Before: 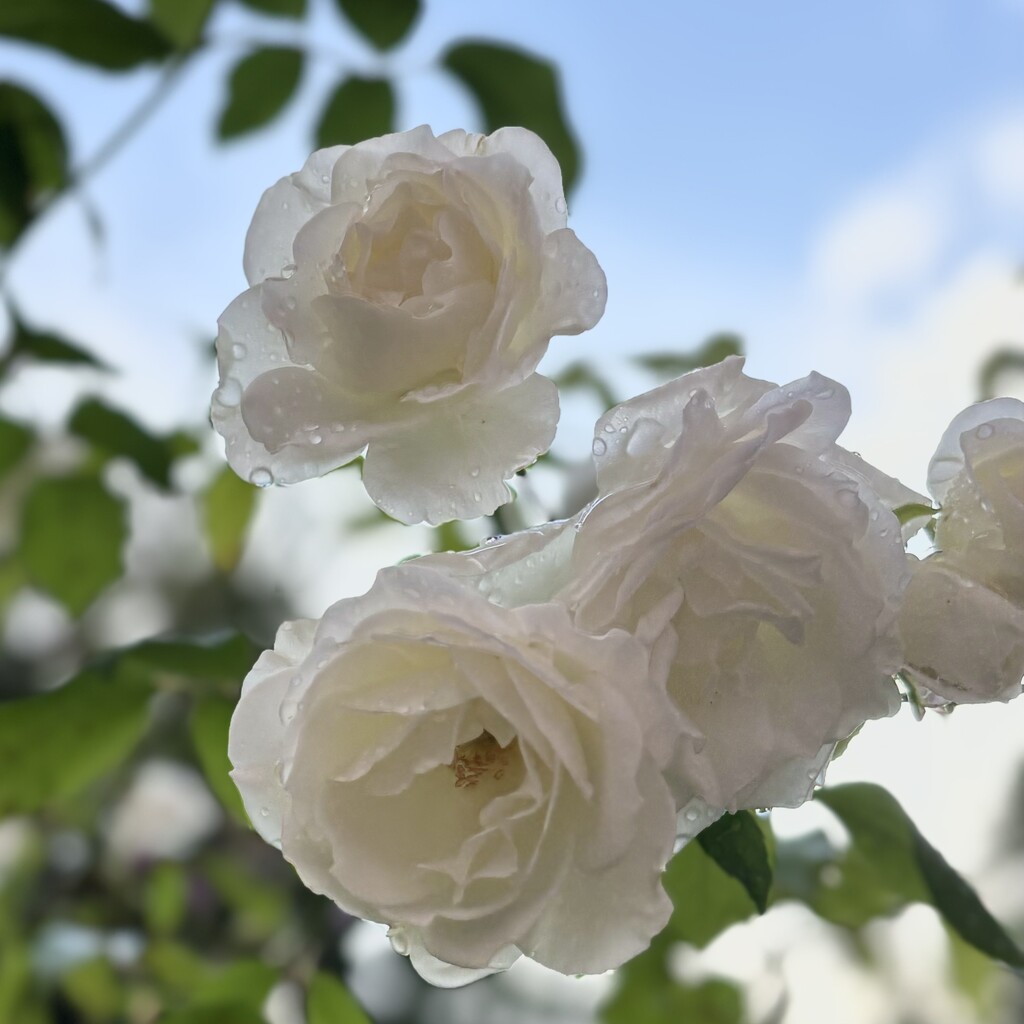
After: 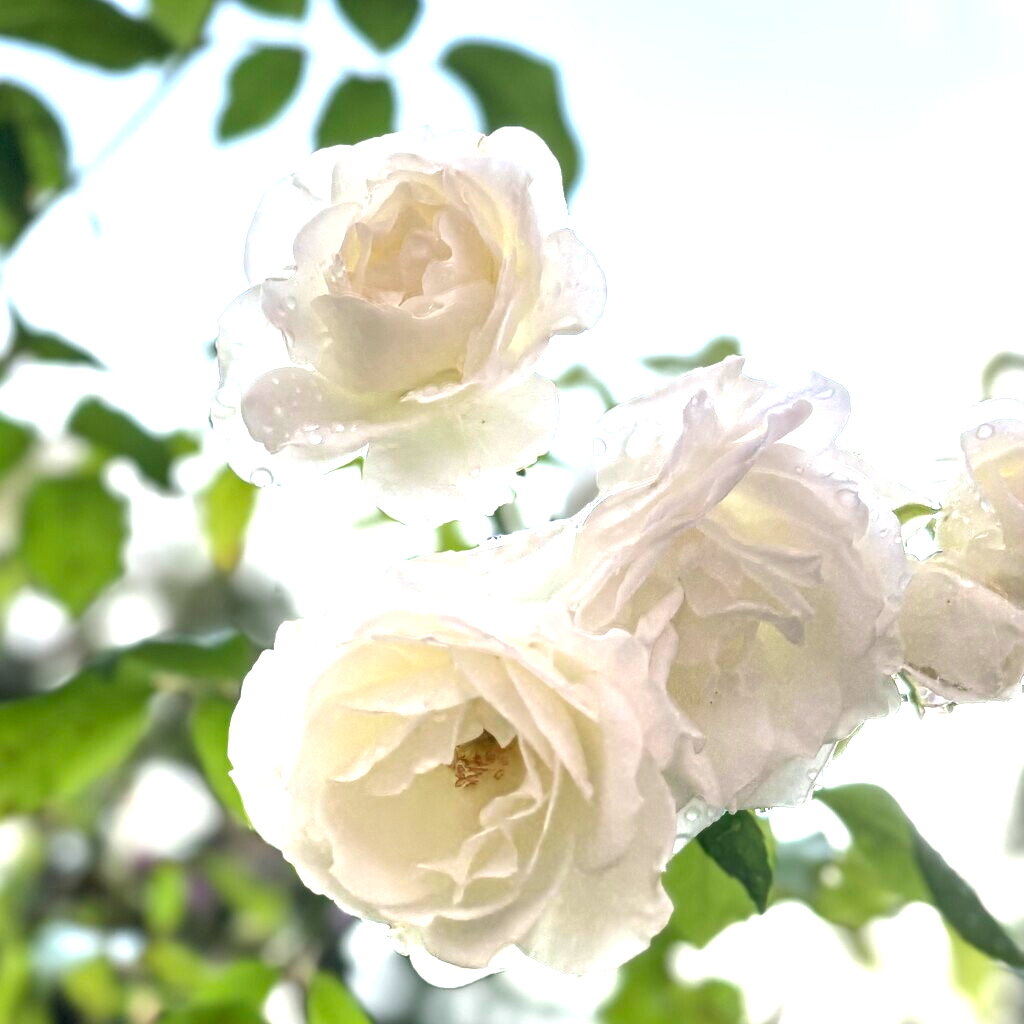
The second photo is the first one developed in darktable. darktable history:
local contrast: detail 130%
exposure: black level correction 0, exposure 1.449 EV, compensate highlight preservation false
